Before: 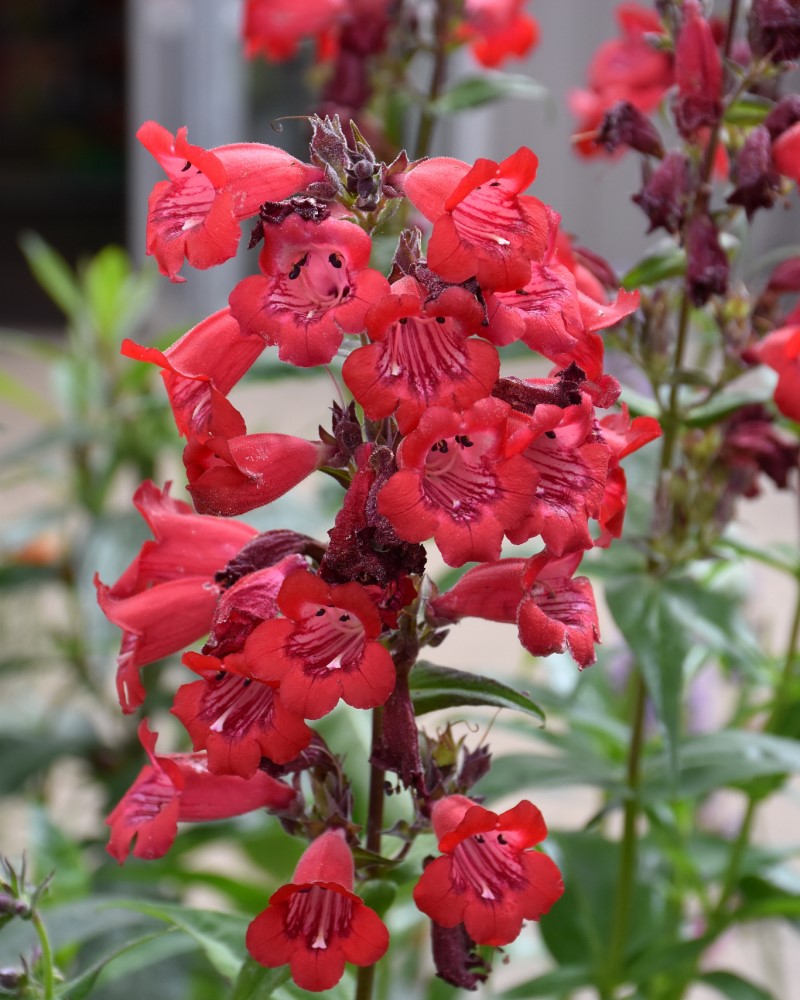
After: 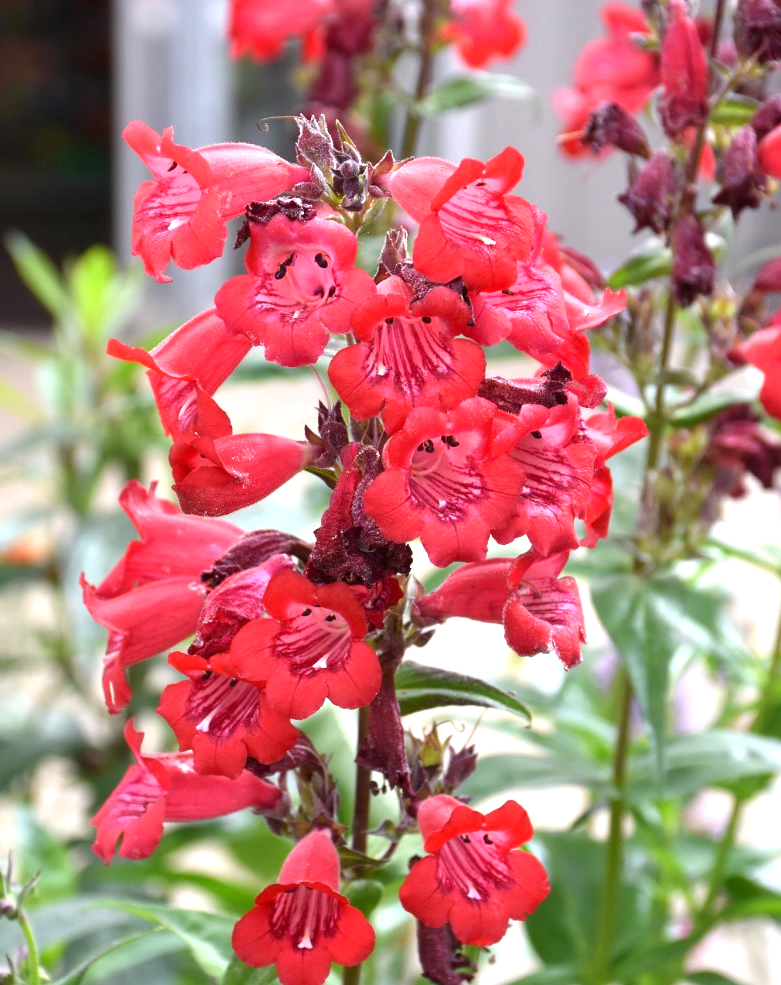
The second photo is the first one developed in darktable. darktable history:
crop and rotate: left 1.765%, right 0.538%, bottom 1.41%
exposure: exposure 1 EV, compensate exposure bias true, compensate highlight preservation false
